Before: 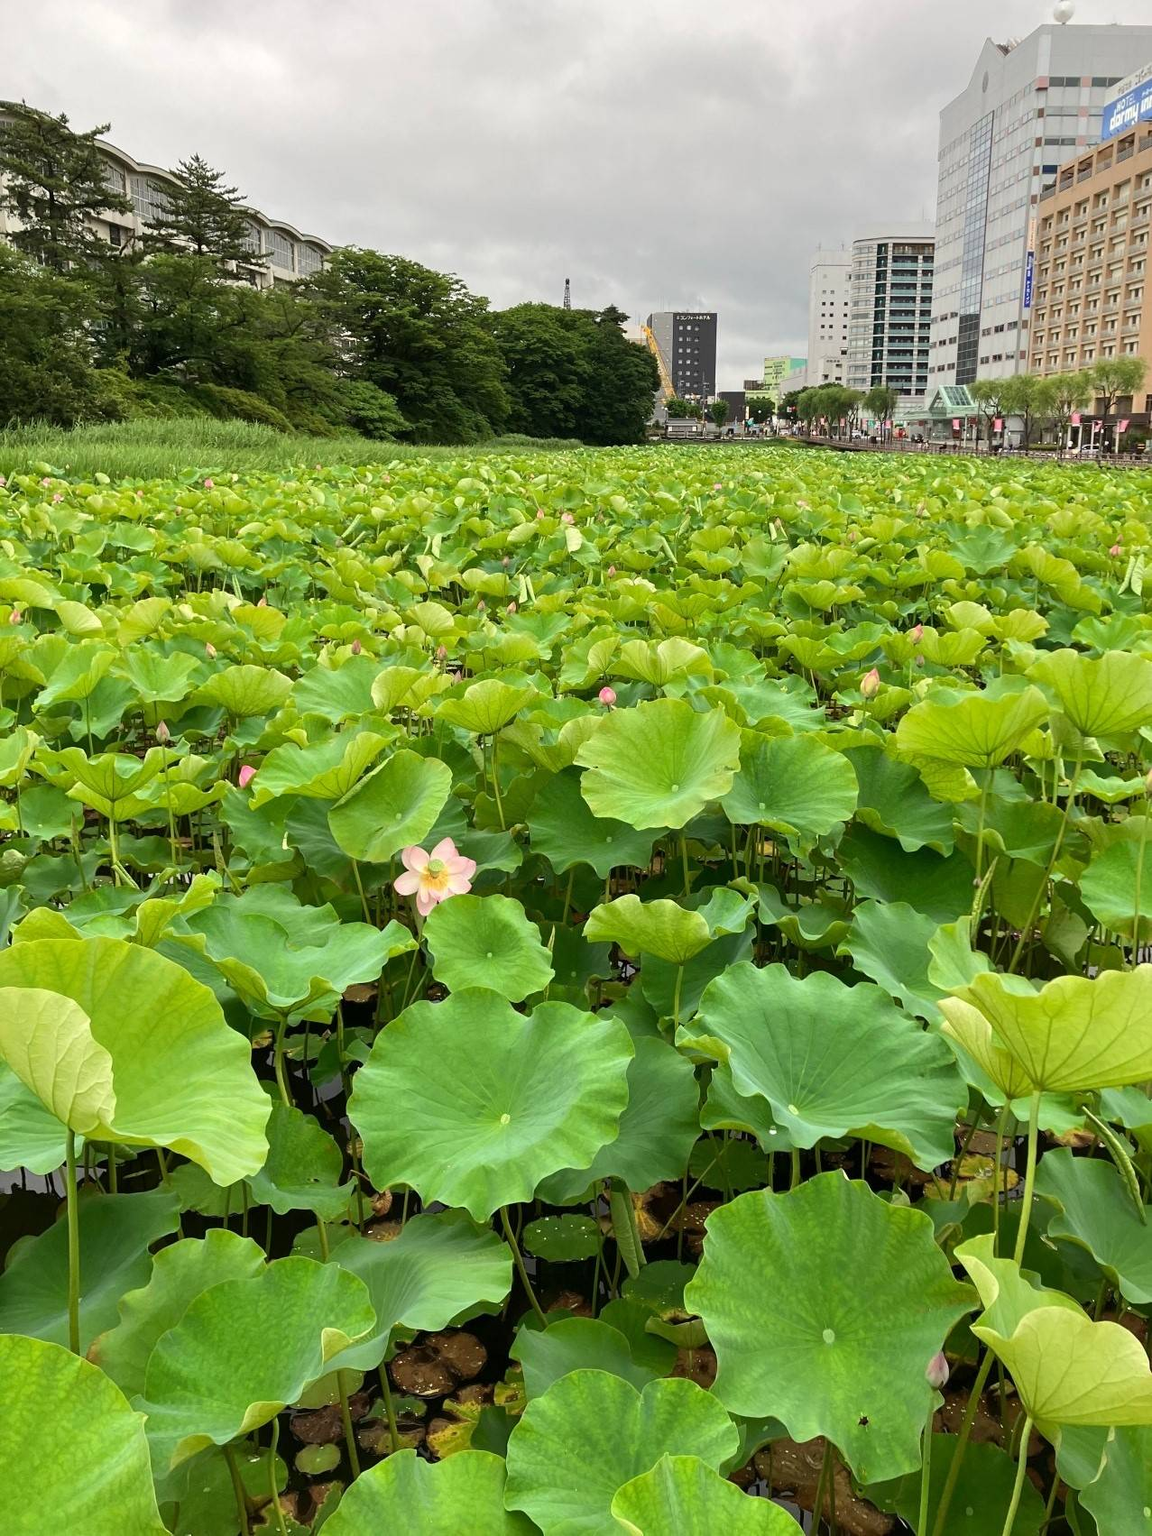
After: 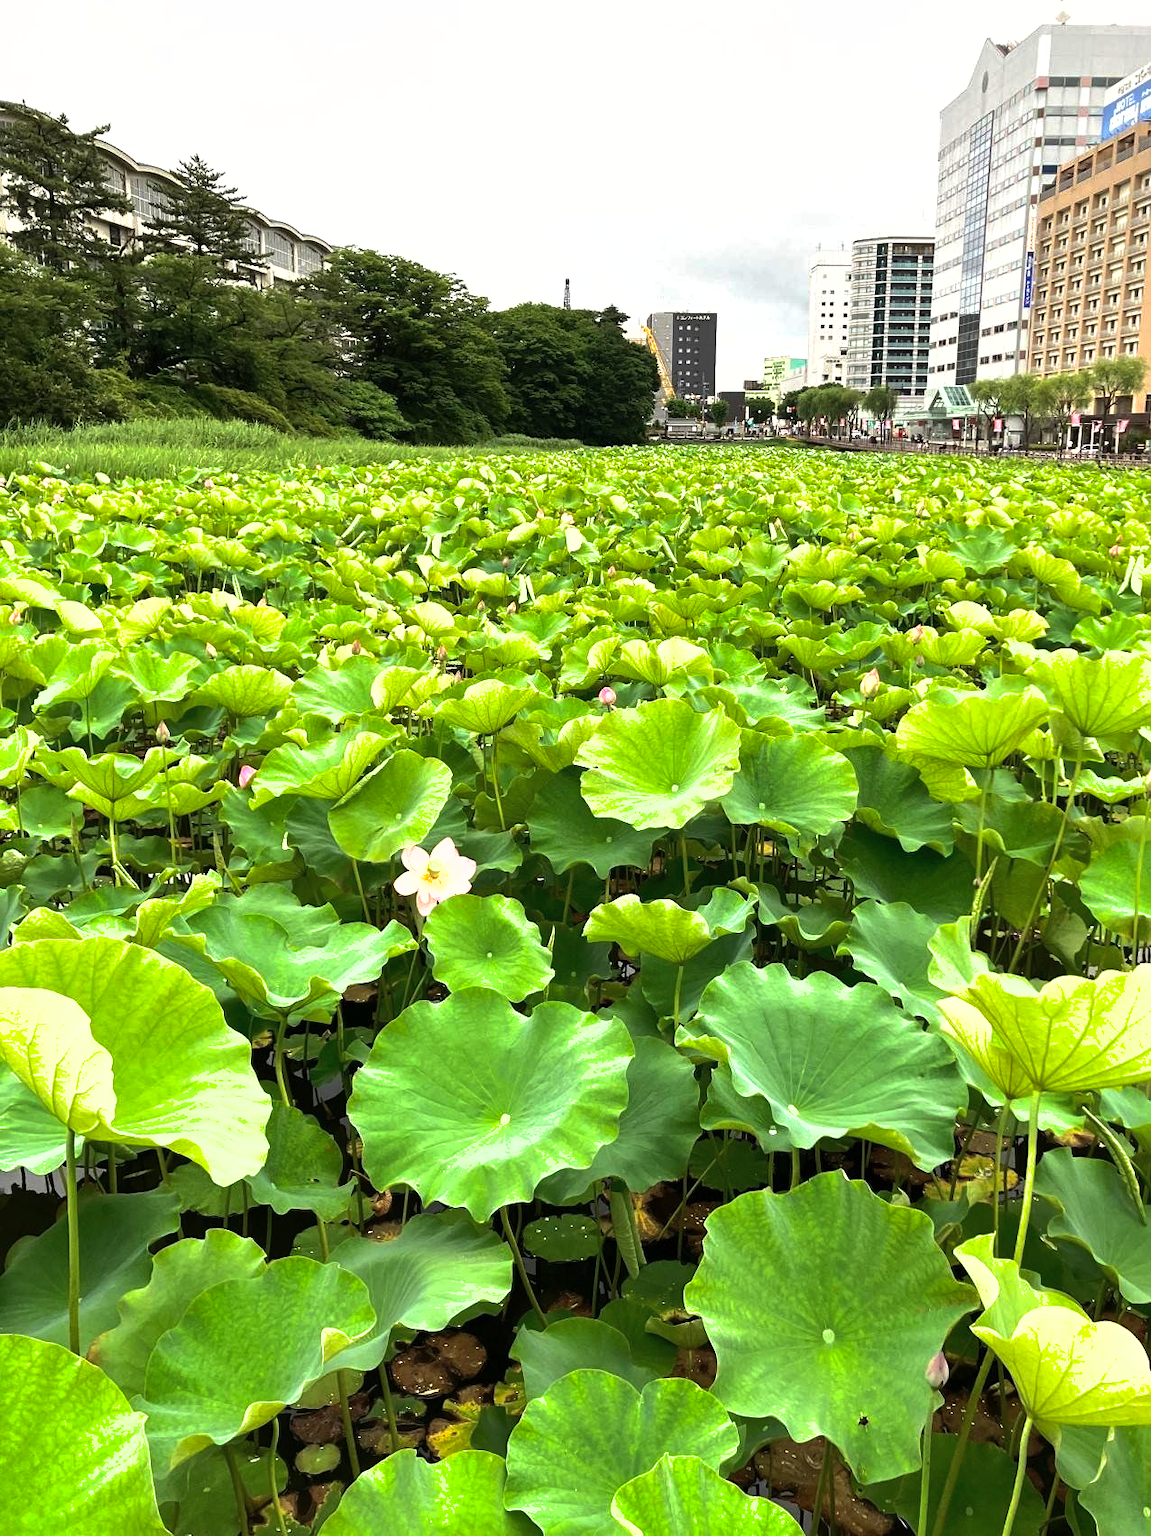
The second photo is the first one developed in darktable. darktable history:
shadows and highlights: on, module defaults
tone equalizer: -8 EV -1.09 EV, -7 EV -1.05 EV, -6 EV -0.869 EV, -5 EV -0.554 EV, -3 EV 0.573 EV, -2 EV 0.865 EV, -1 EV 0.992 EV, +0 EV 1.08 EV, edges refinement/feathering 500, mask exposure compensation -1.57 EV, preserve details no
